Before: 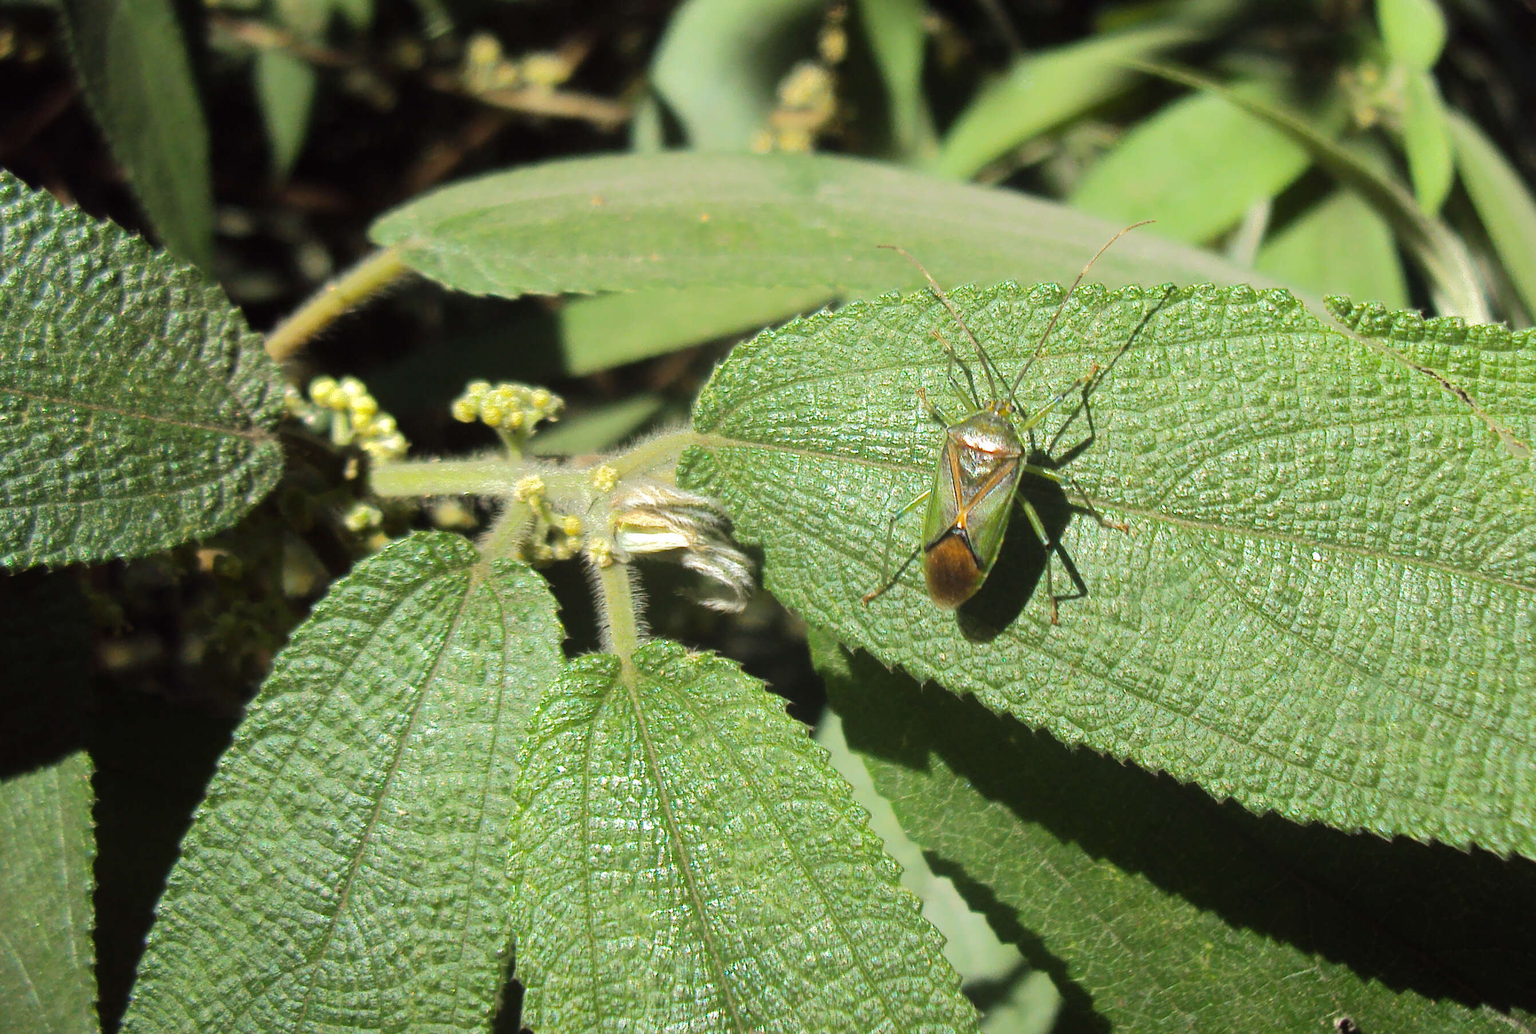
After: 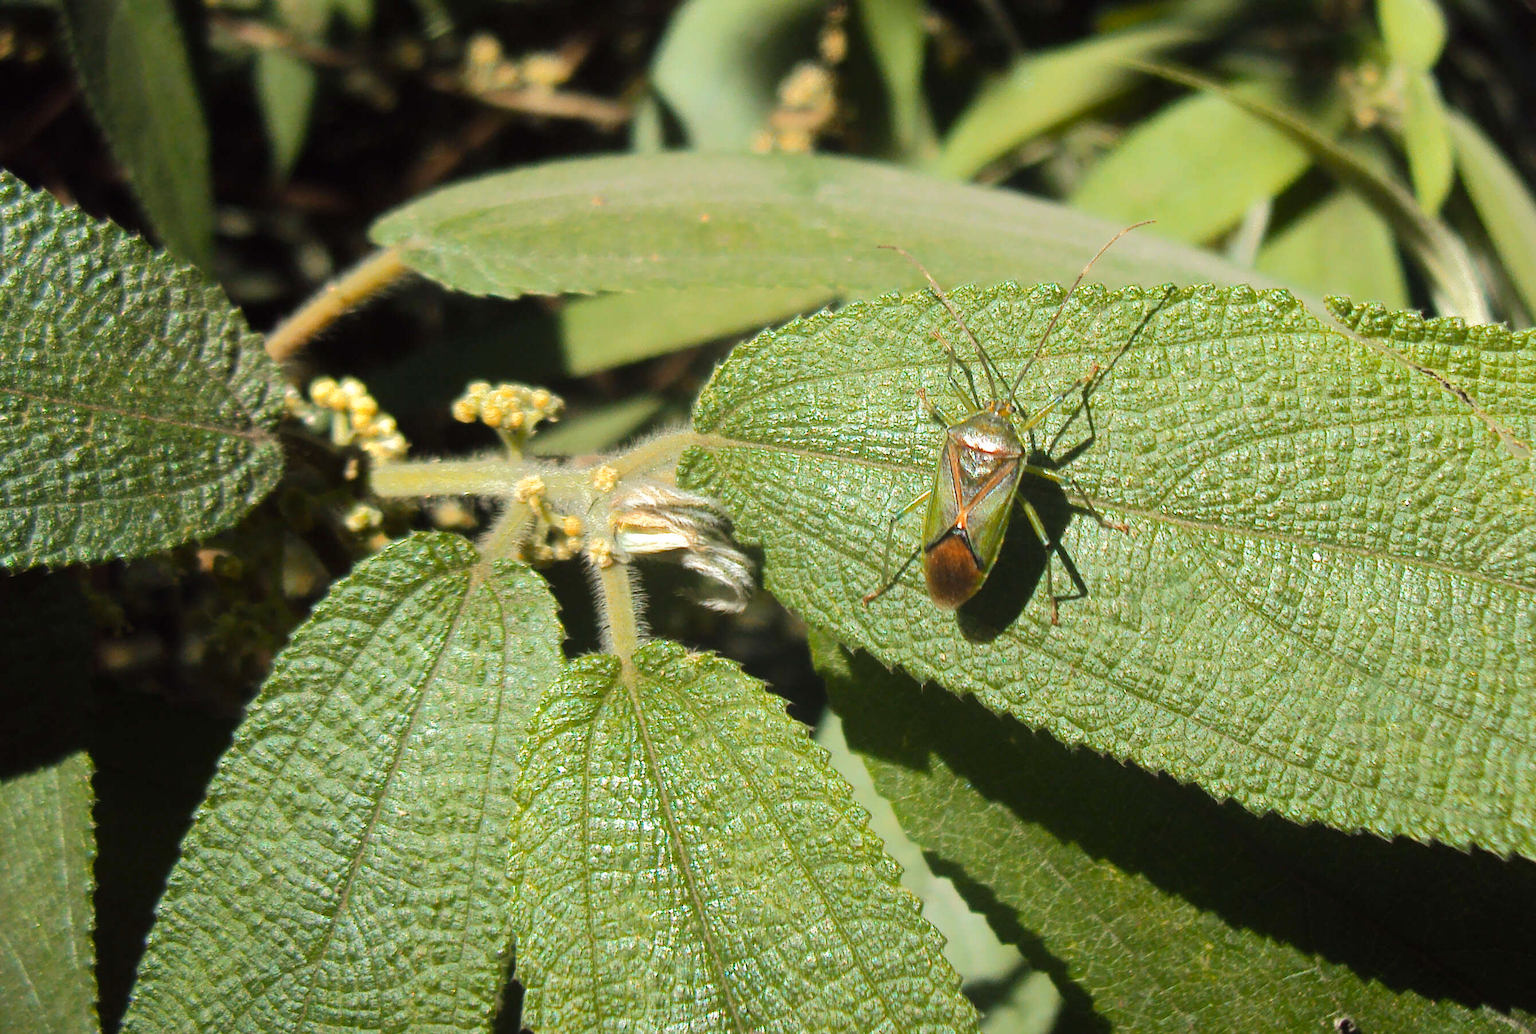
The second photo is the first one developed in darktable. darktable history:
color balance rgb: perceptual saturation grading › global saturation 1.484%, perceptual saturation grading › highlights -1.5%, perceptual saturation grading › mid-tones 4.435%, perceptual saturation grading › shadows 6.8%, saturation formula JzAzBz (2021)
color zones: curves: ch1 [(0, 0.455) (0.063, 0.455) (0.286, 0.495) (0.429, 0.5) (0.571, 0.5) (0.714, 0.5) (0.857, 0.5) (1, 0.455)]; ch2 [(0, 0.532) (0.063, 0.521) (0.233, 0.447) (0.429, 0.489) (0.571, 0.5) (0.714, 0.5) (0.857, 0.5) (1, 0.532)]
